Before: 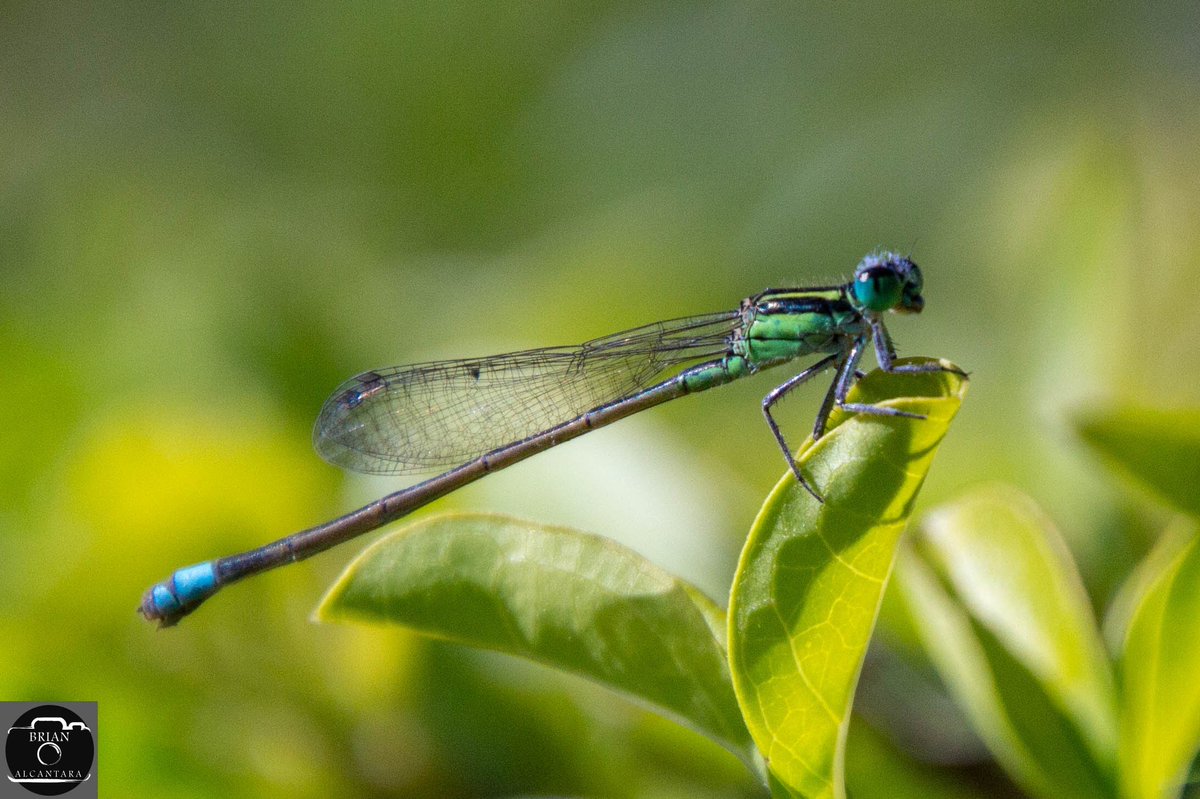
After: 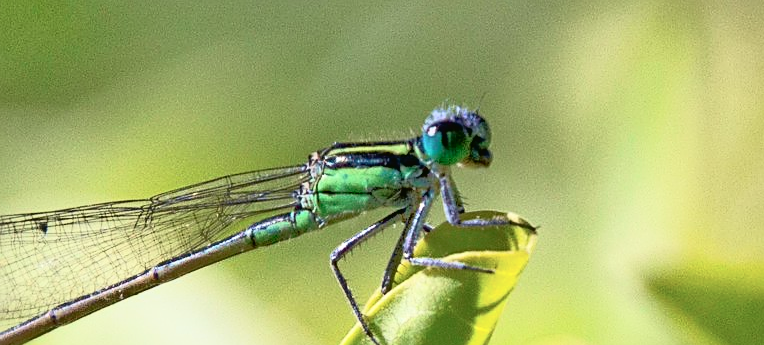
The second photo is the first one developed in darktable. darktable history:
tone equalizer: -8 EV -0.528 EV, -7 EV -0.319 EV, -6 EV -0.083 EV, -5 EV 0.413 EV, -4 EV 0.985 EV, -3 EV 0.791 EV, -2 EV -0.01 EV, -1 EV 0.14 EV, +0 EV -0.012 EV, smoothing 1
crop: left 36.005%, top 18.293%, right 0.31%, bottom 38.444%
tone curve: curves: ch0 [(0, 0.023) (0.087, 0.065) (0.184, 0.168) (0.45, 0.54) (0.57, 0.683) (0.706, 0.841) (0.877, 0.948) (1, 0.984)]; ch1 [(0, 0) (0.388, 0.369) (0.447, 0.447) (0.505, 0.5) (0.534, 0.535) (0.563, 0.563) (0.579, 0.59) (0.644, 0.663) (1, 1)]; ch2 [(0, 0) (0.301, 0.259) (0.385, 0.395) (0.492, 0.496) (0.518, 0.537) (0.583, 0.605) (0.673, 0.667) (1, 1)], color space Lab, independent channels, preserve colors none
sharpen: on, module defaults
